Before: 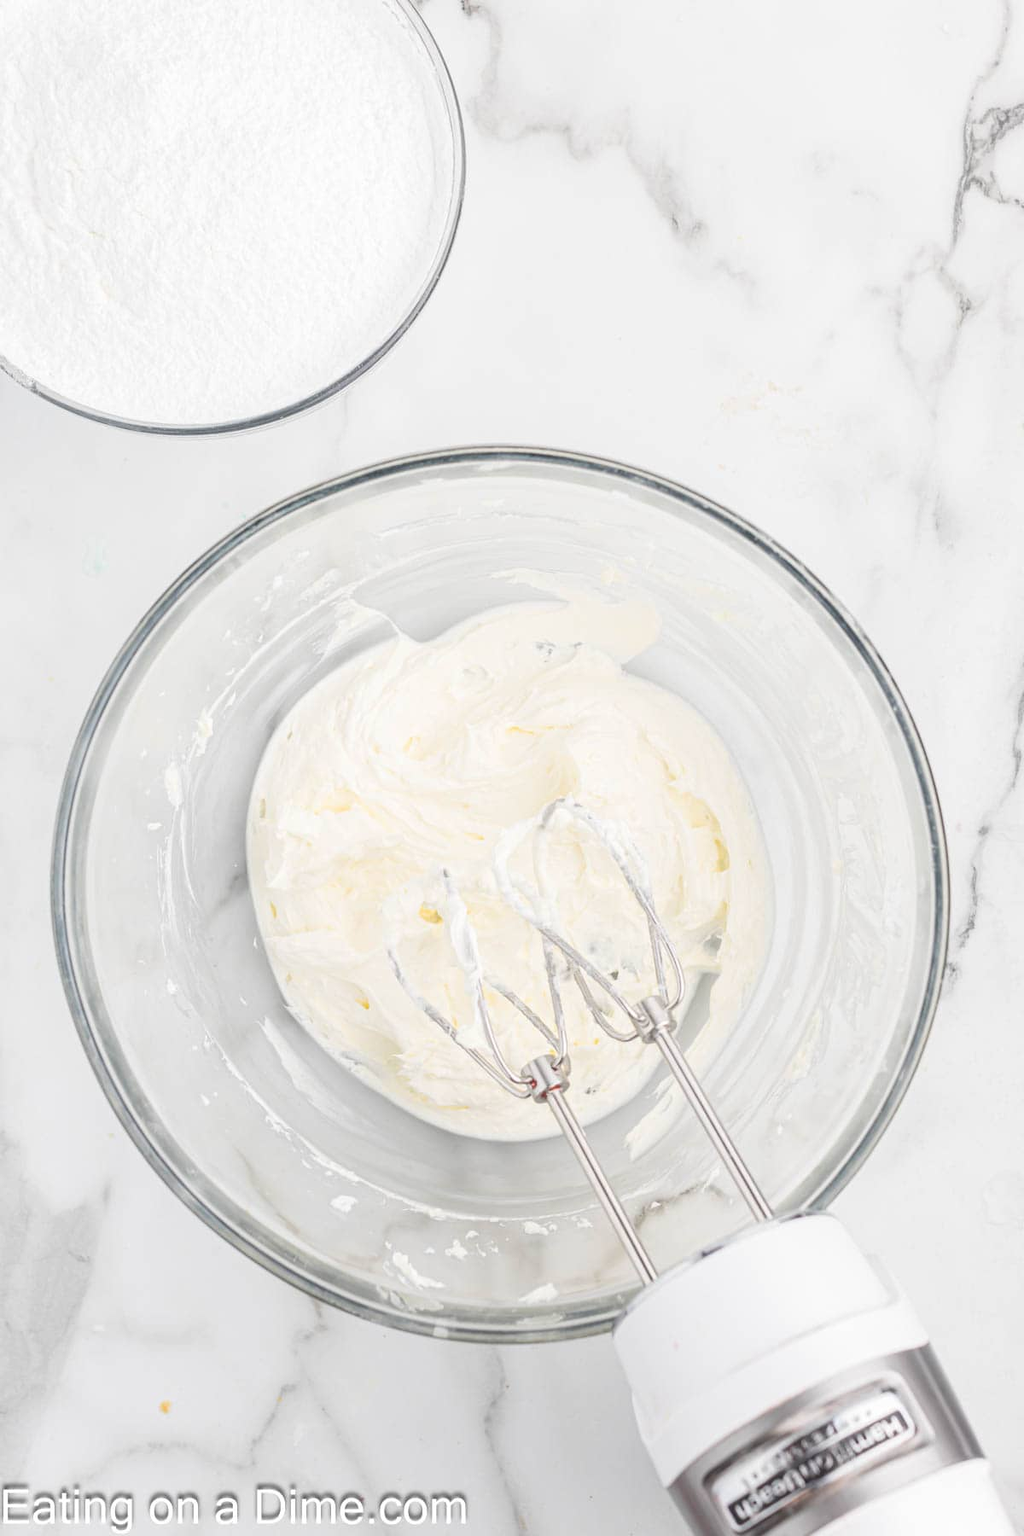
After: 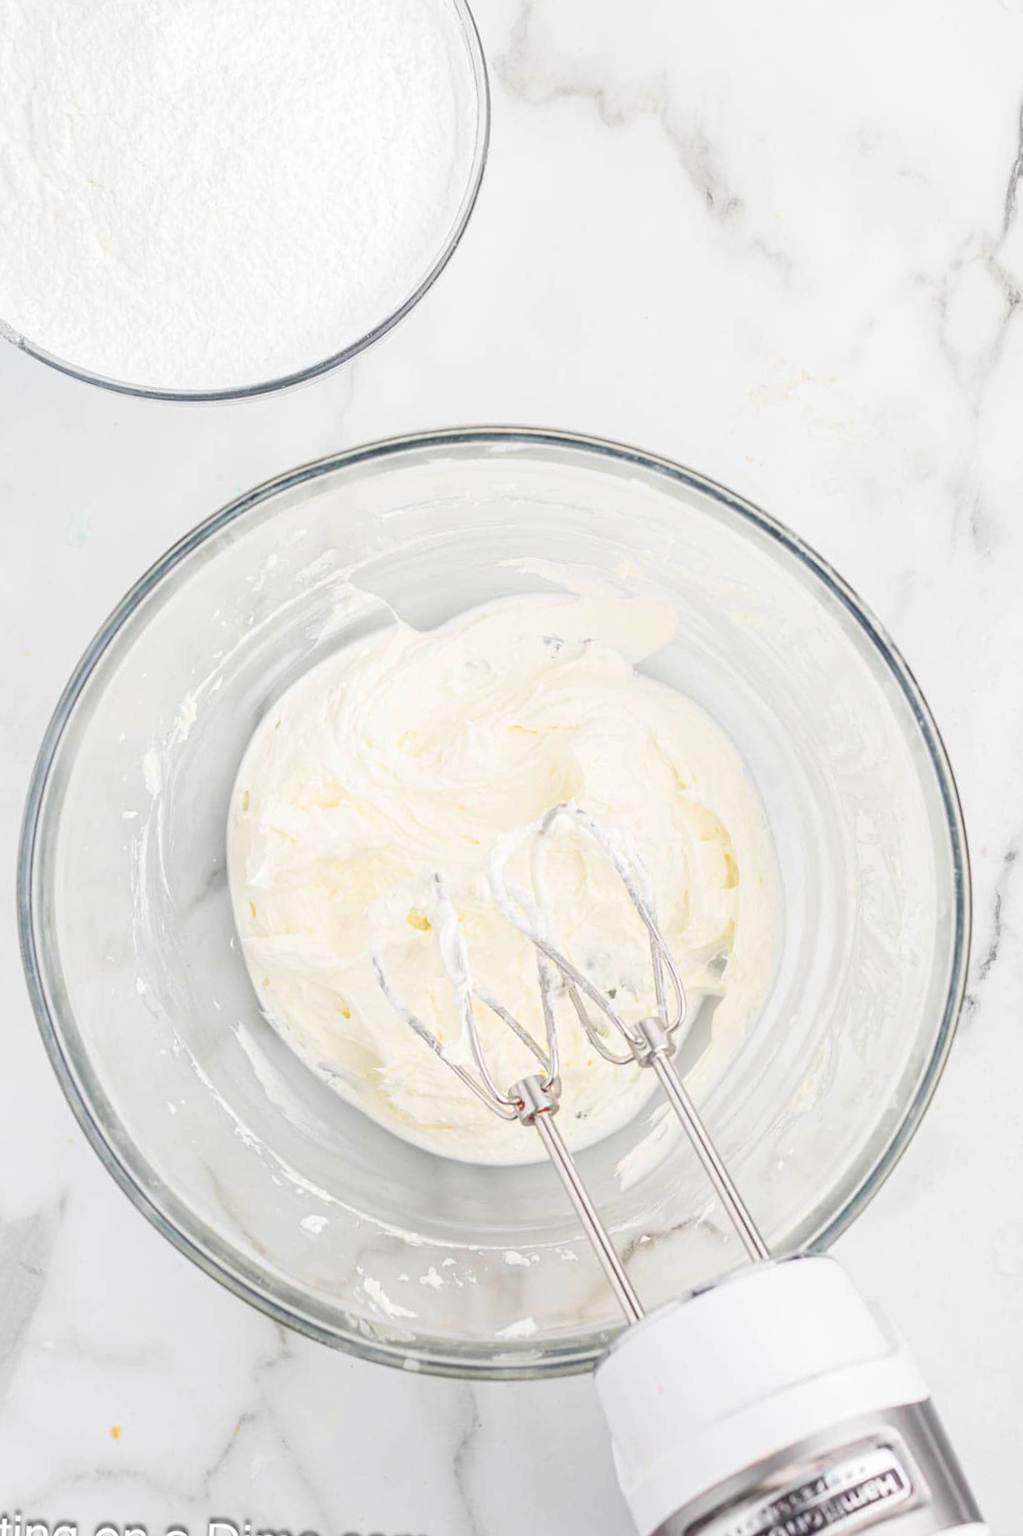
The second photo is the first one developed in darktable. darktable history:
crop and rotate: angle -2.4°
velvia: on, module defaults
